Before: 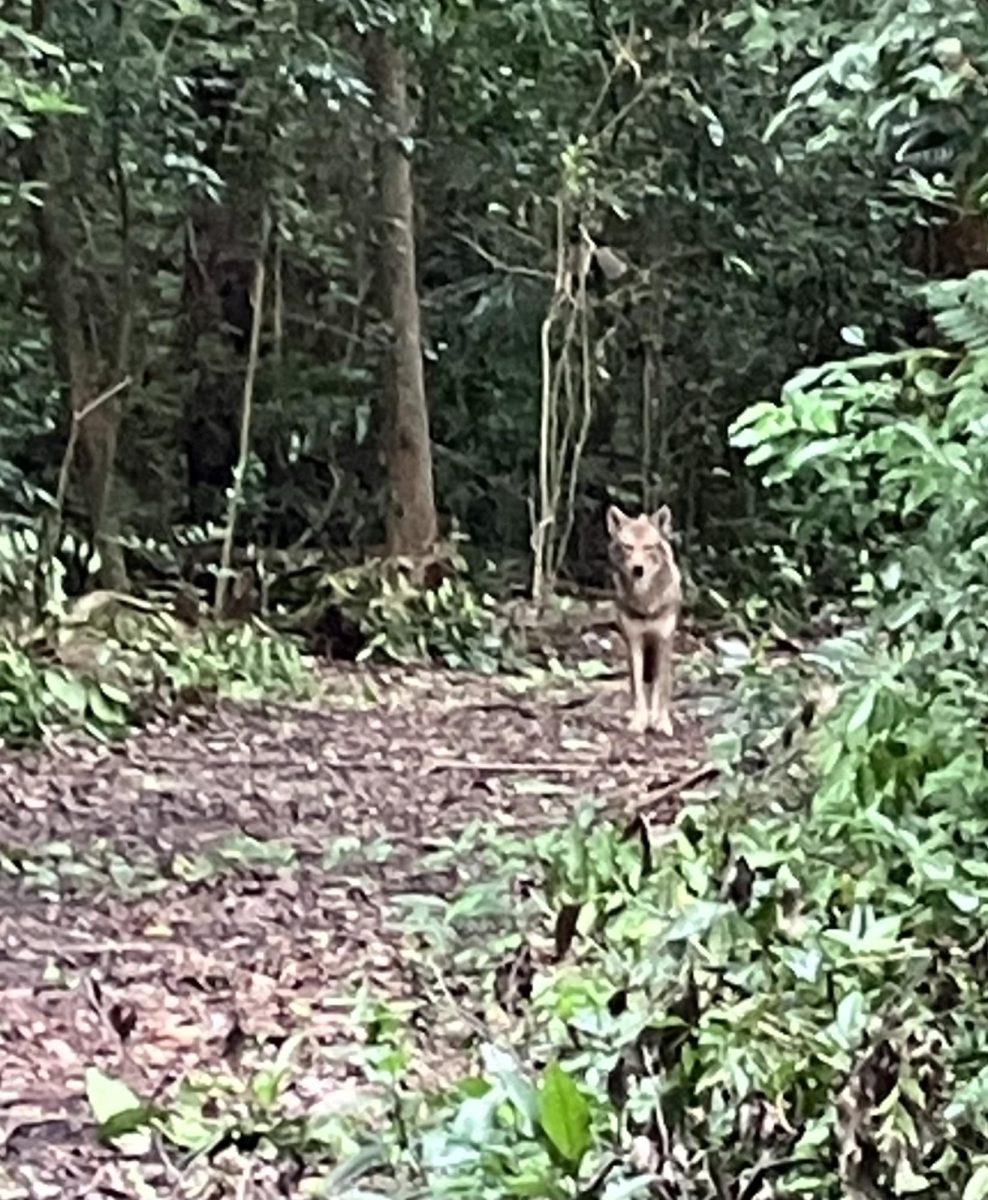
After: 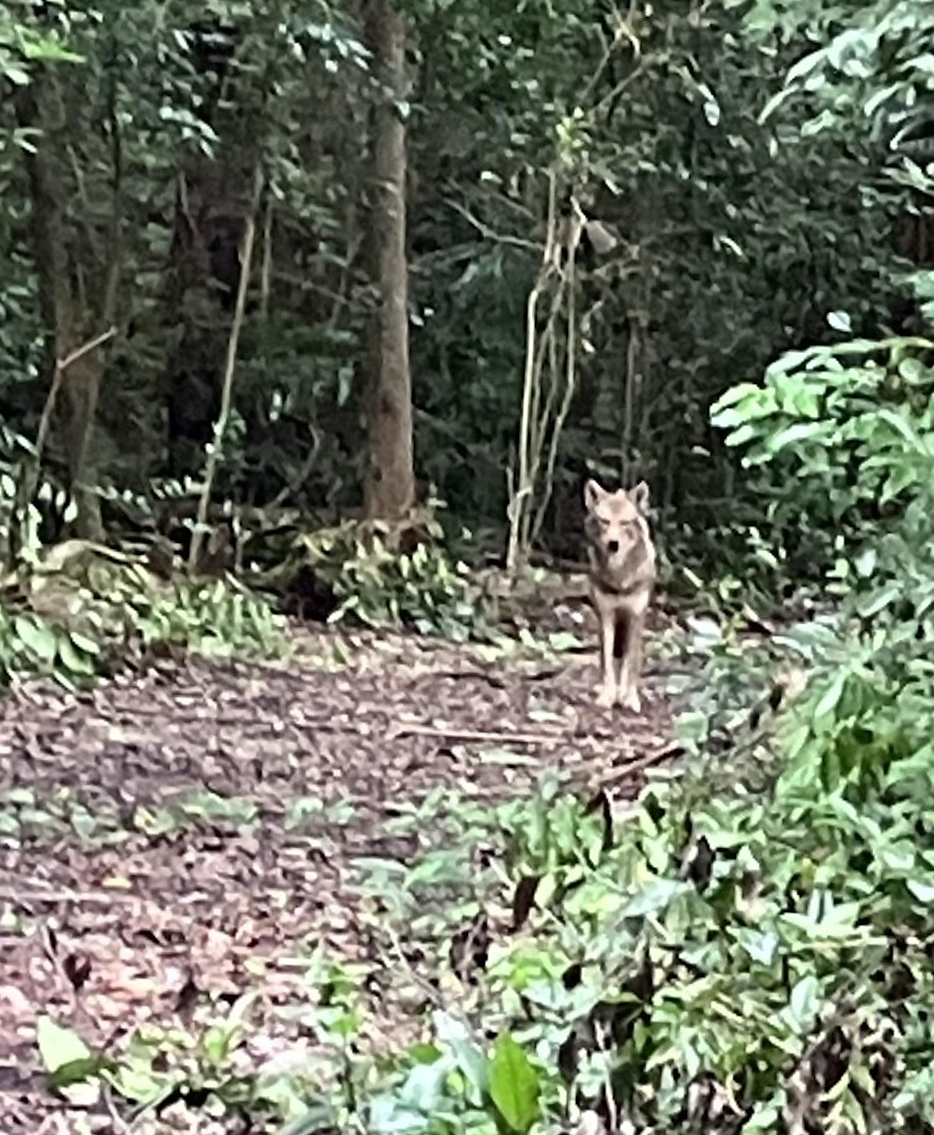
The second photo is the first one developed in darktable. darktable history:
exposure: compensate highlight preservation false
crop and rotate: angle -2.74°
sharpen: radius 0.987, threshold 1.049
